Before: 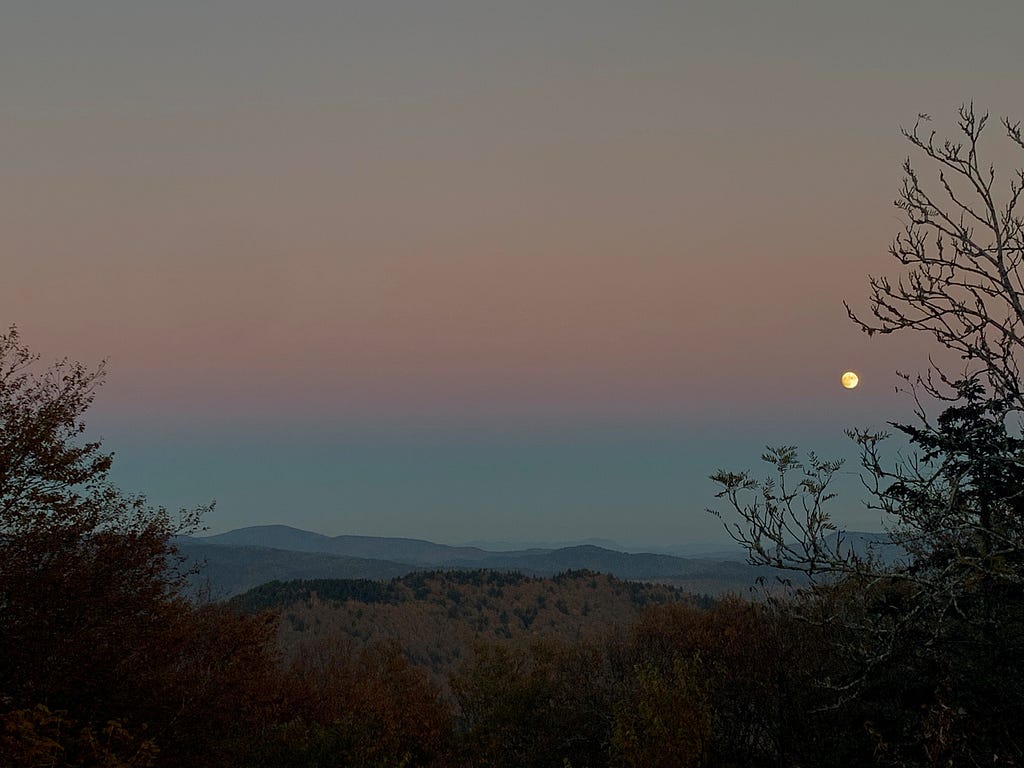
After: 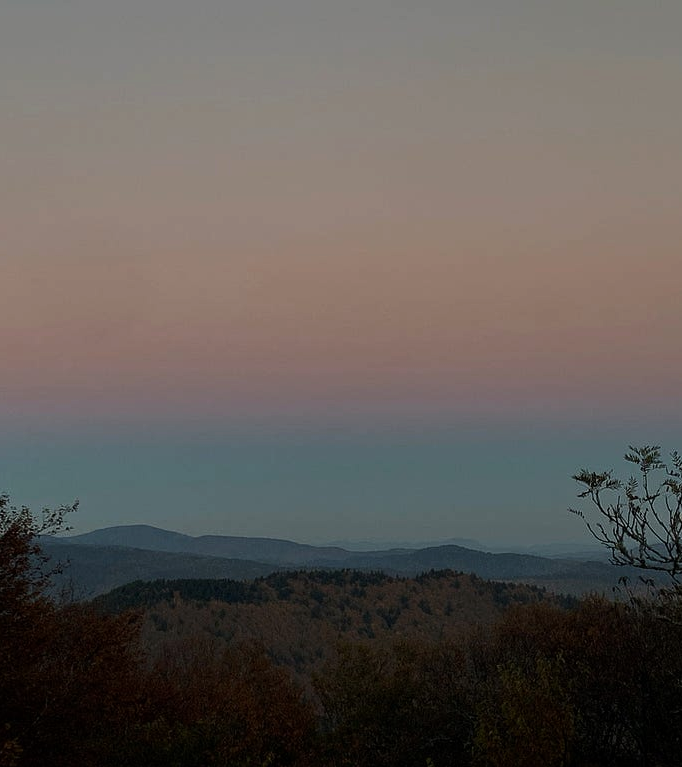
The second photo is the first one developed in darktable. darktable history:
tone equalizer: -8 EV -0.417 EV, -7 EV -0.389 EV, -6 EV -0.333 EV, -5 EV -0.222 EV, -3 EV 0.222 EV, -2 EV 0.333 EV, -1 EV 0.389 EV, +0 EV 0.417 EV, edges refinement/feathering 500, mask exposure compensation -1.57 EV, preserve details no
crop and rotate: left 13.409%, right 19.924%
